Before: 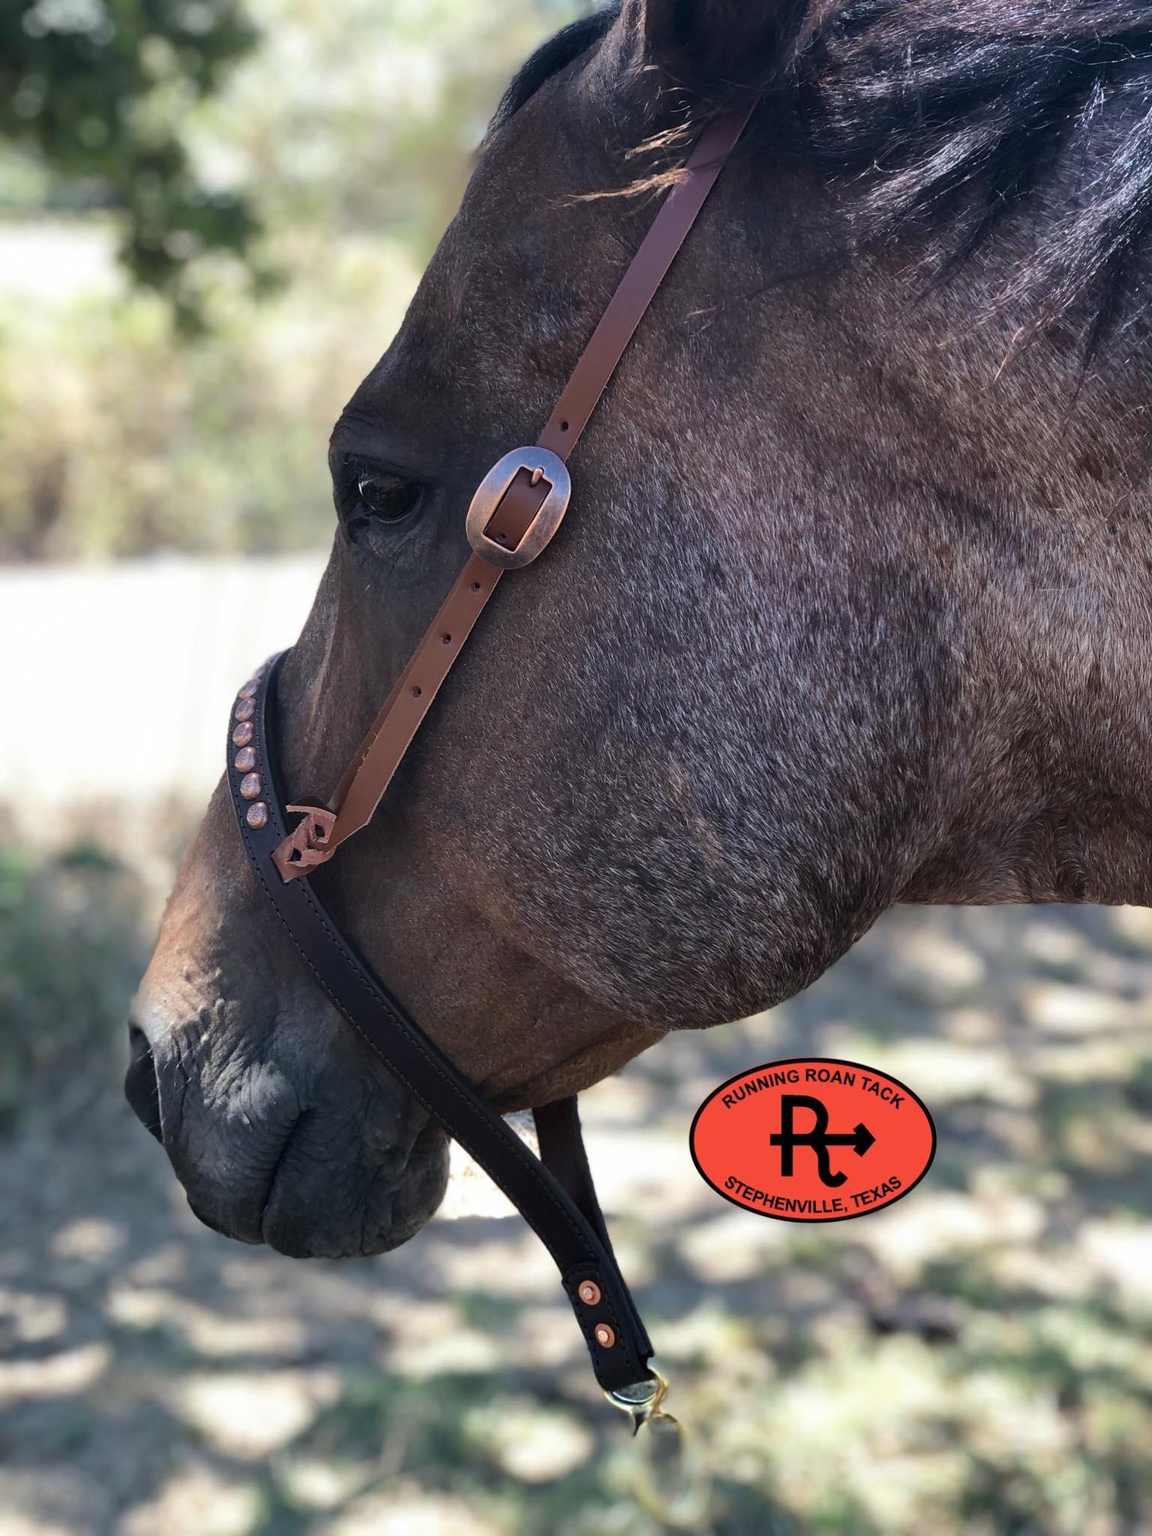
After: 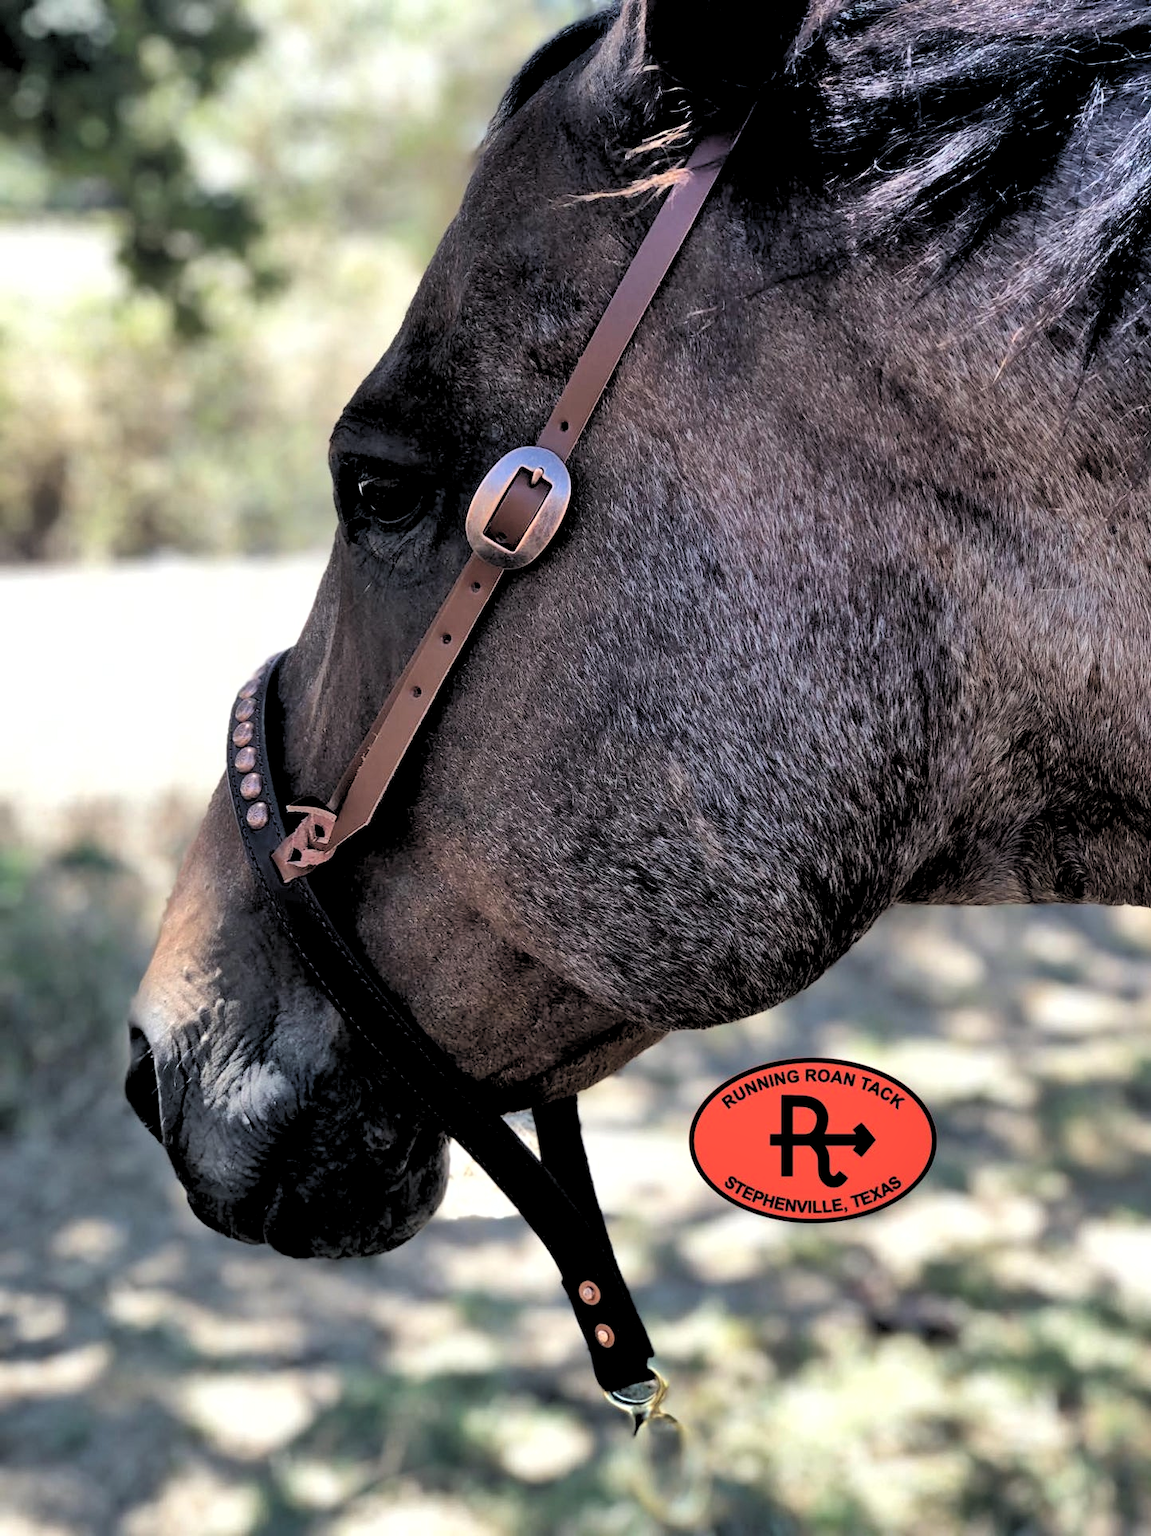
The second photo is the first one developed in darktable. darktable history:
rgb levels: levels [[0.029, 0.461, 0.922], [0, 0.5, 1], [0, 0.5, 1]]
shadows and highlights: highlights color adjustment 0%, low approximation 0.01, soften with gaussian
exposure: black level correction -0.008, exposure 0.067 EV, compensate highlight preservation false
